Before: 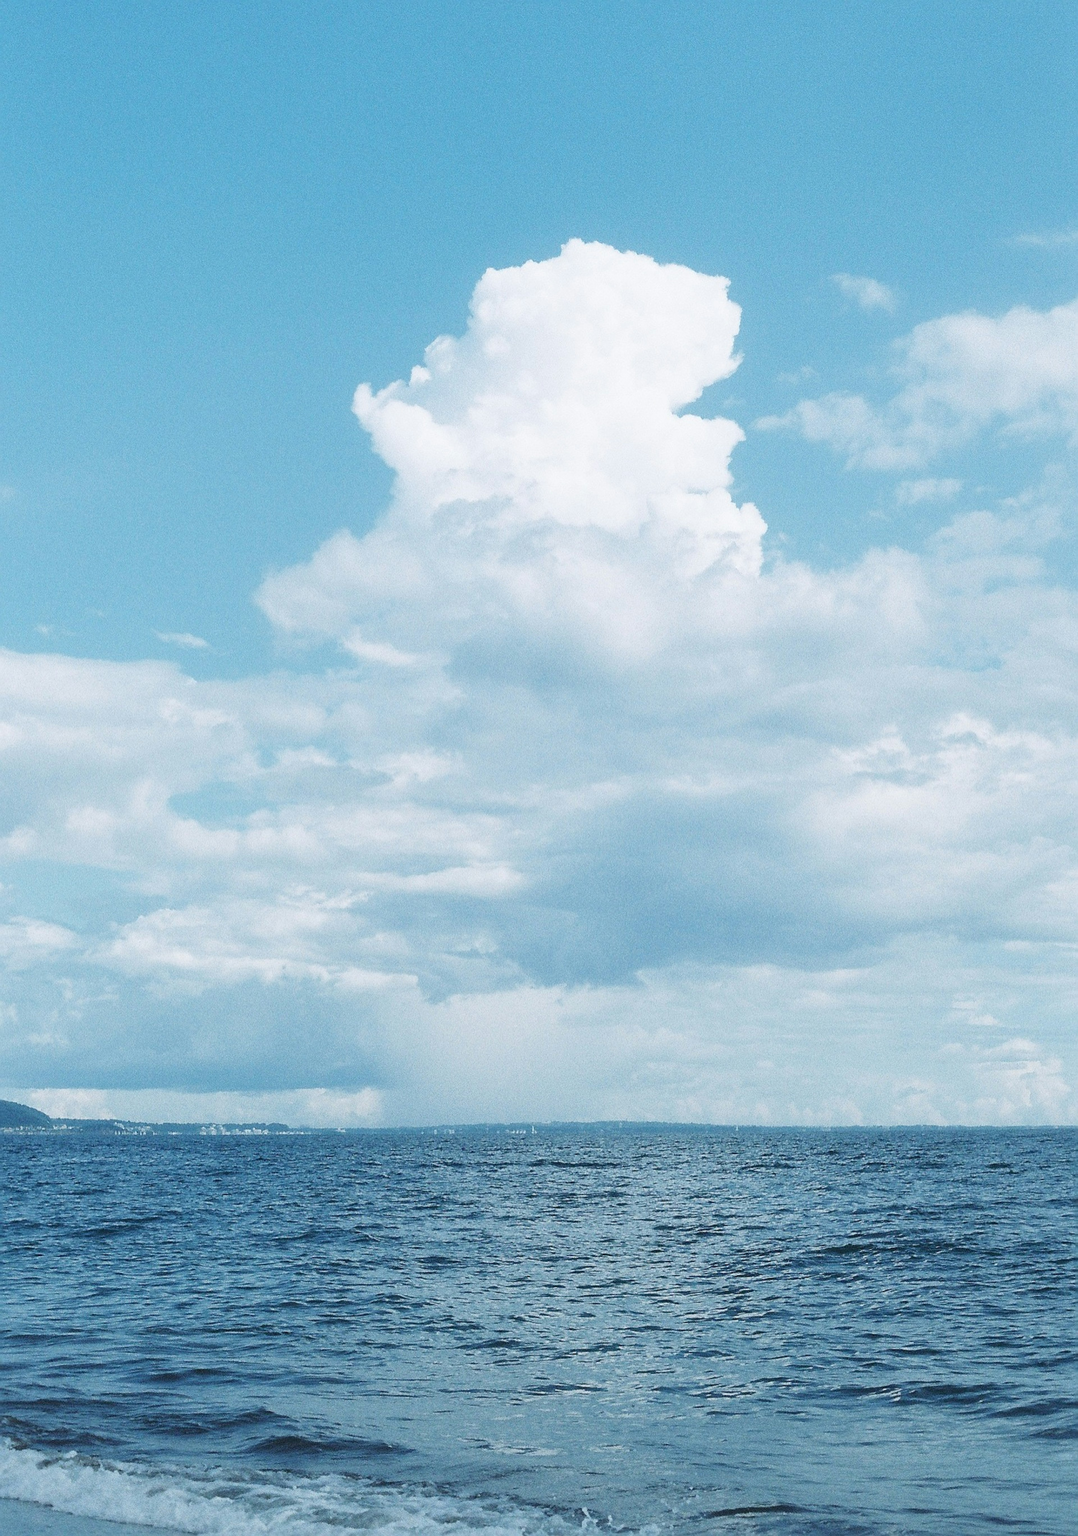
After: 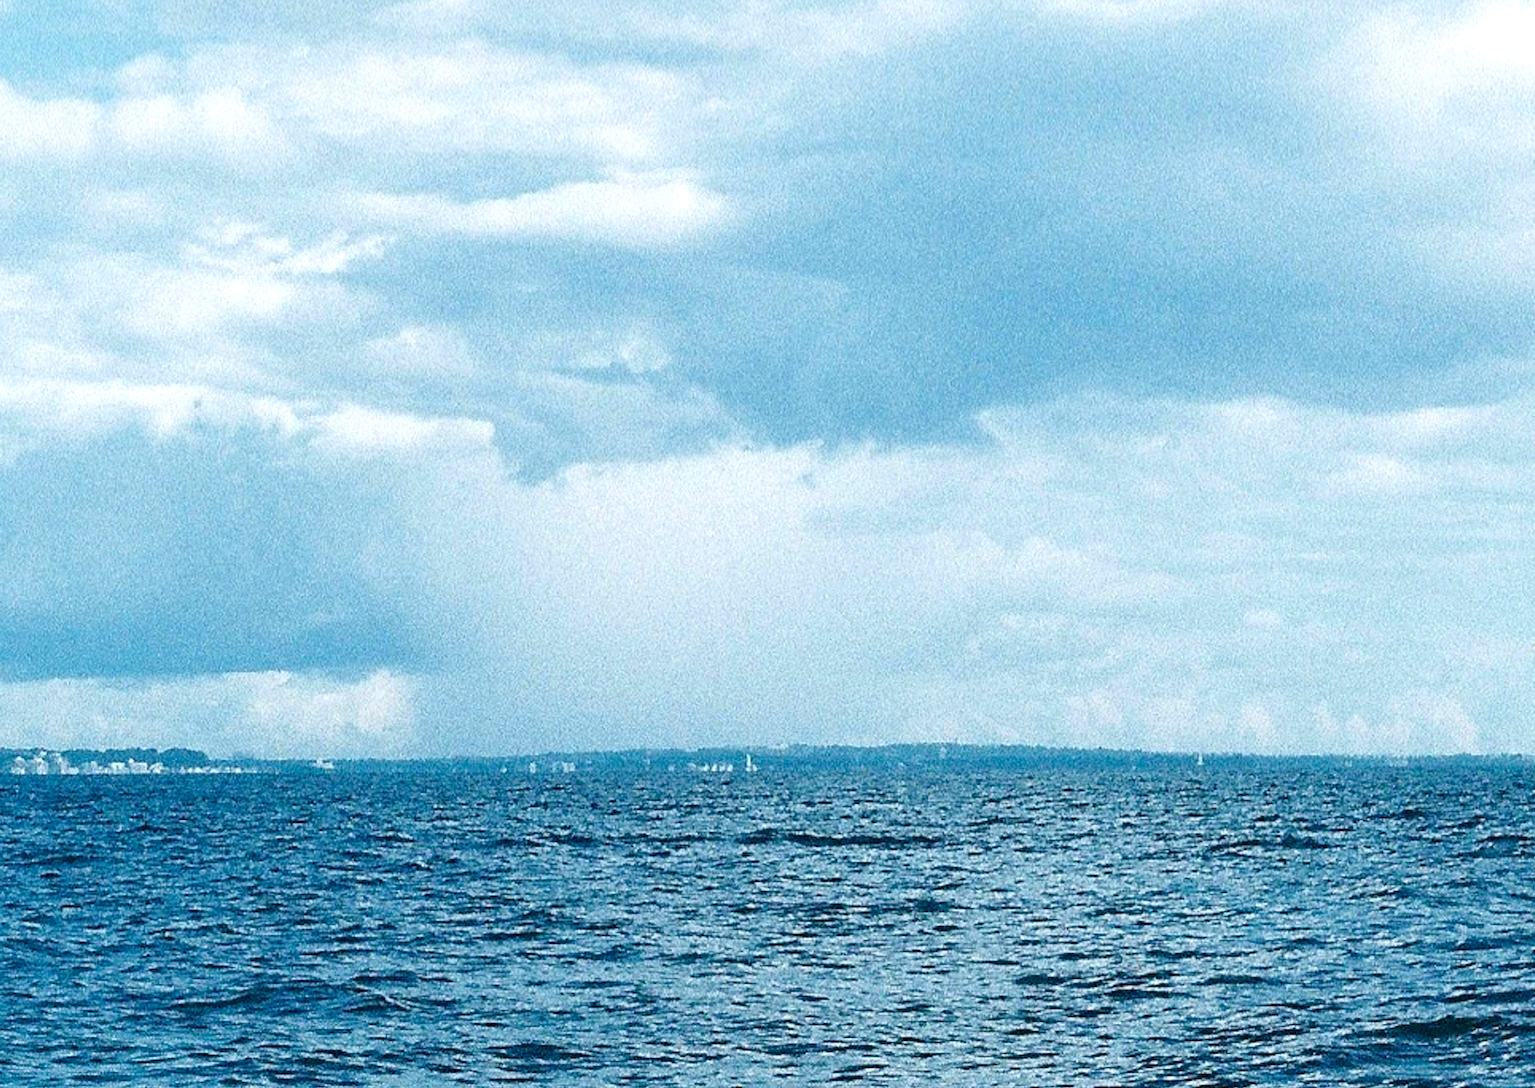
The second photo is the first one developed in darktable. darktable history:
color balance rgb: shadows lift › luminance -20%, power › hue 72.24°, highlights gain › luminance 15%, global offset › hue 171.6°, perceptual saturation grading › global saturation 14.09%, perceptual saturation grading › highlights -25%, perceptual saturation grading › shadows 25%, global vibrance 25%, contrast 10%
haze removal: compatibility mode true, adaptive false
crop: left 18.091%, top 51.13%, right 17.525%, bottom 16.85%
